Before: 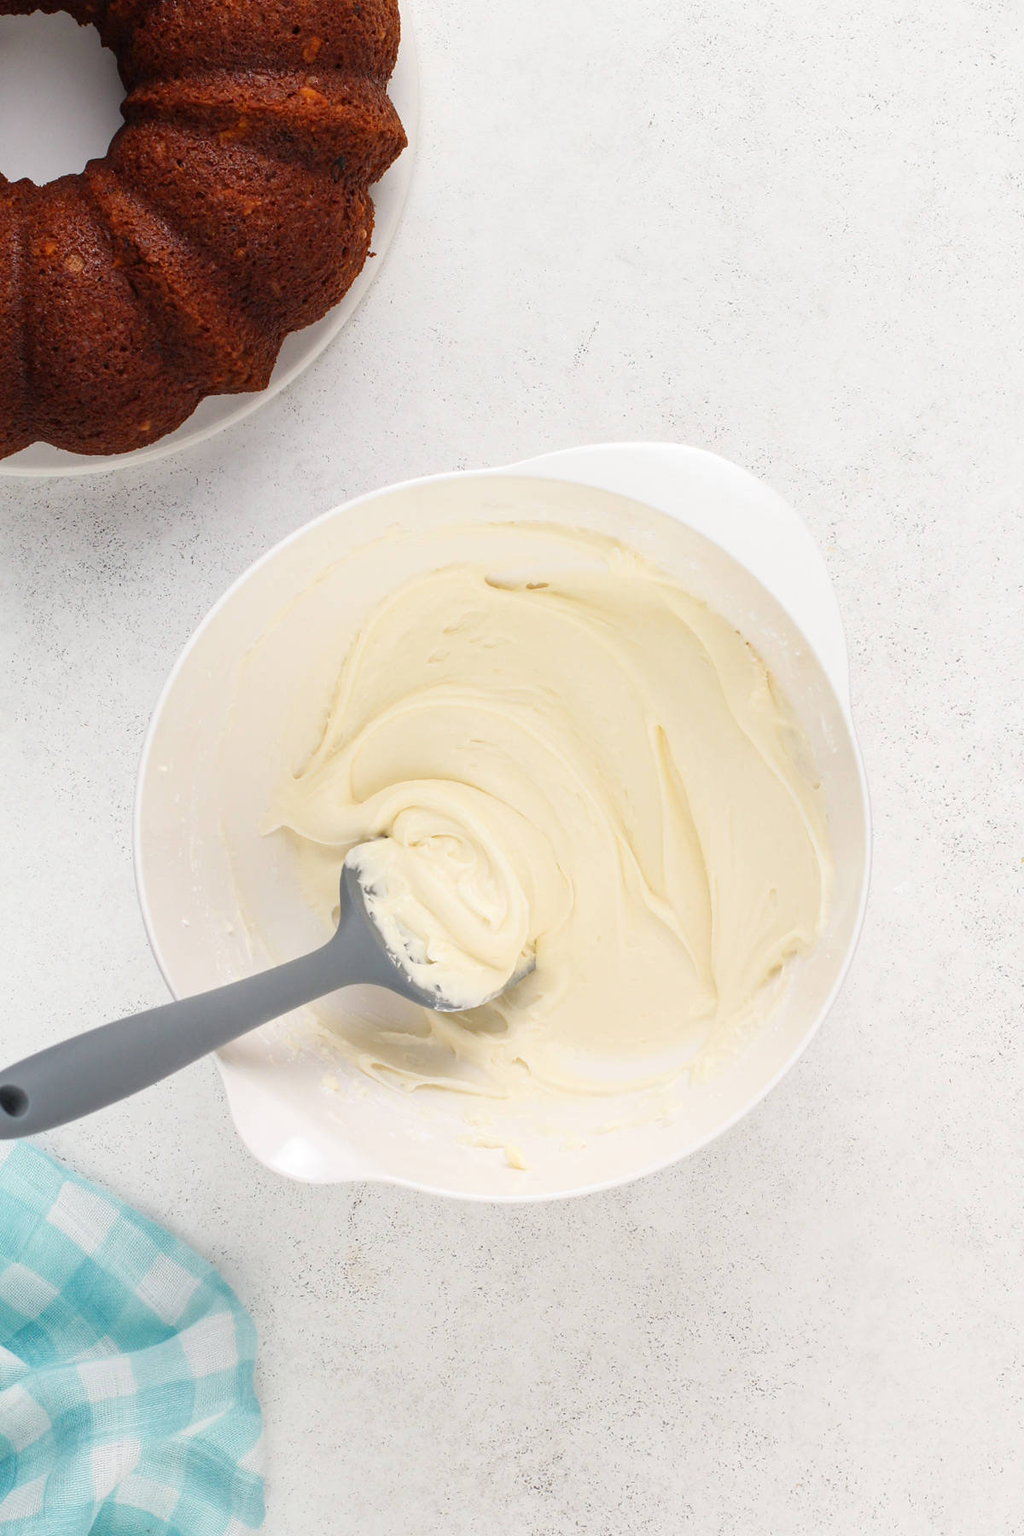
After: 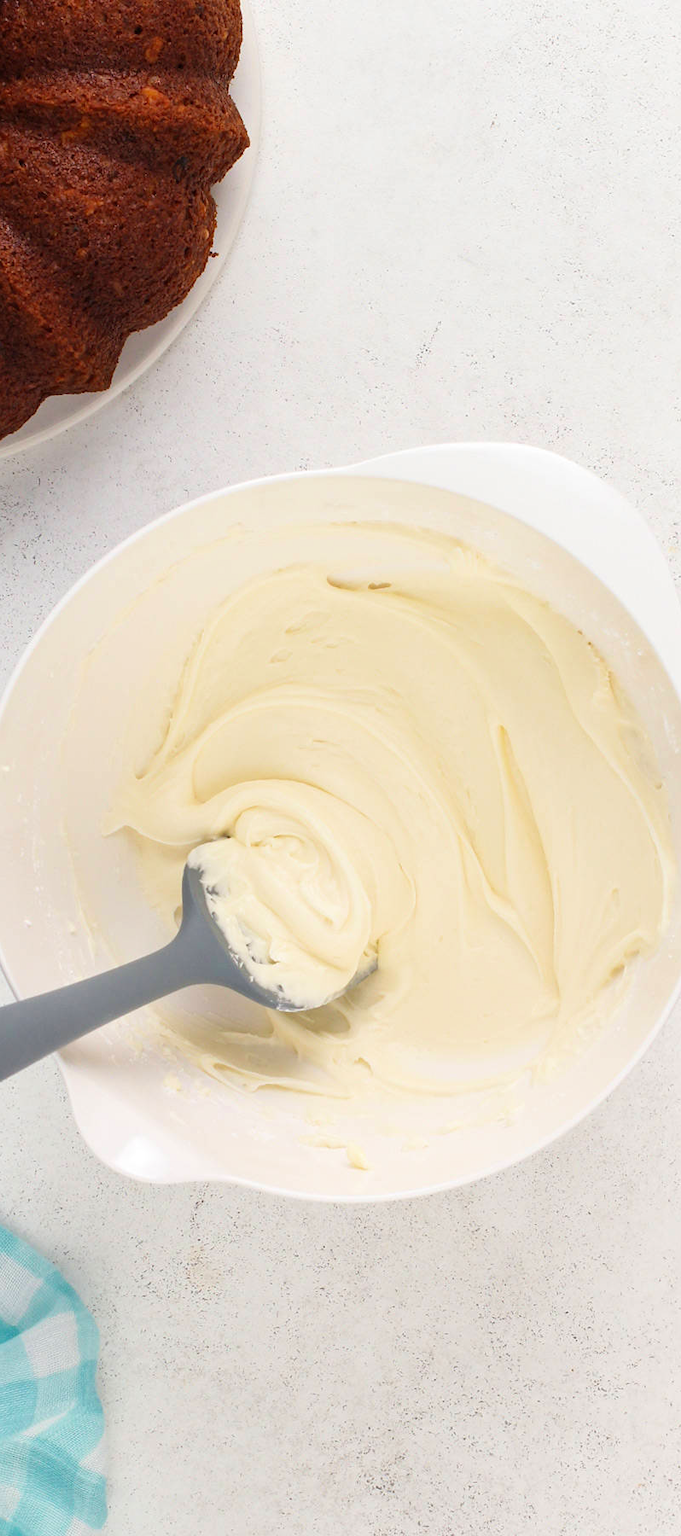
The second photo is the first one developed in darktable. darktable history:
crop: left 15.419%, right 17.914%
velvia: on, module defaults
